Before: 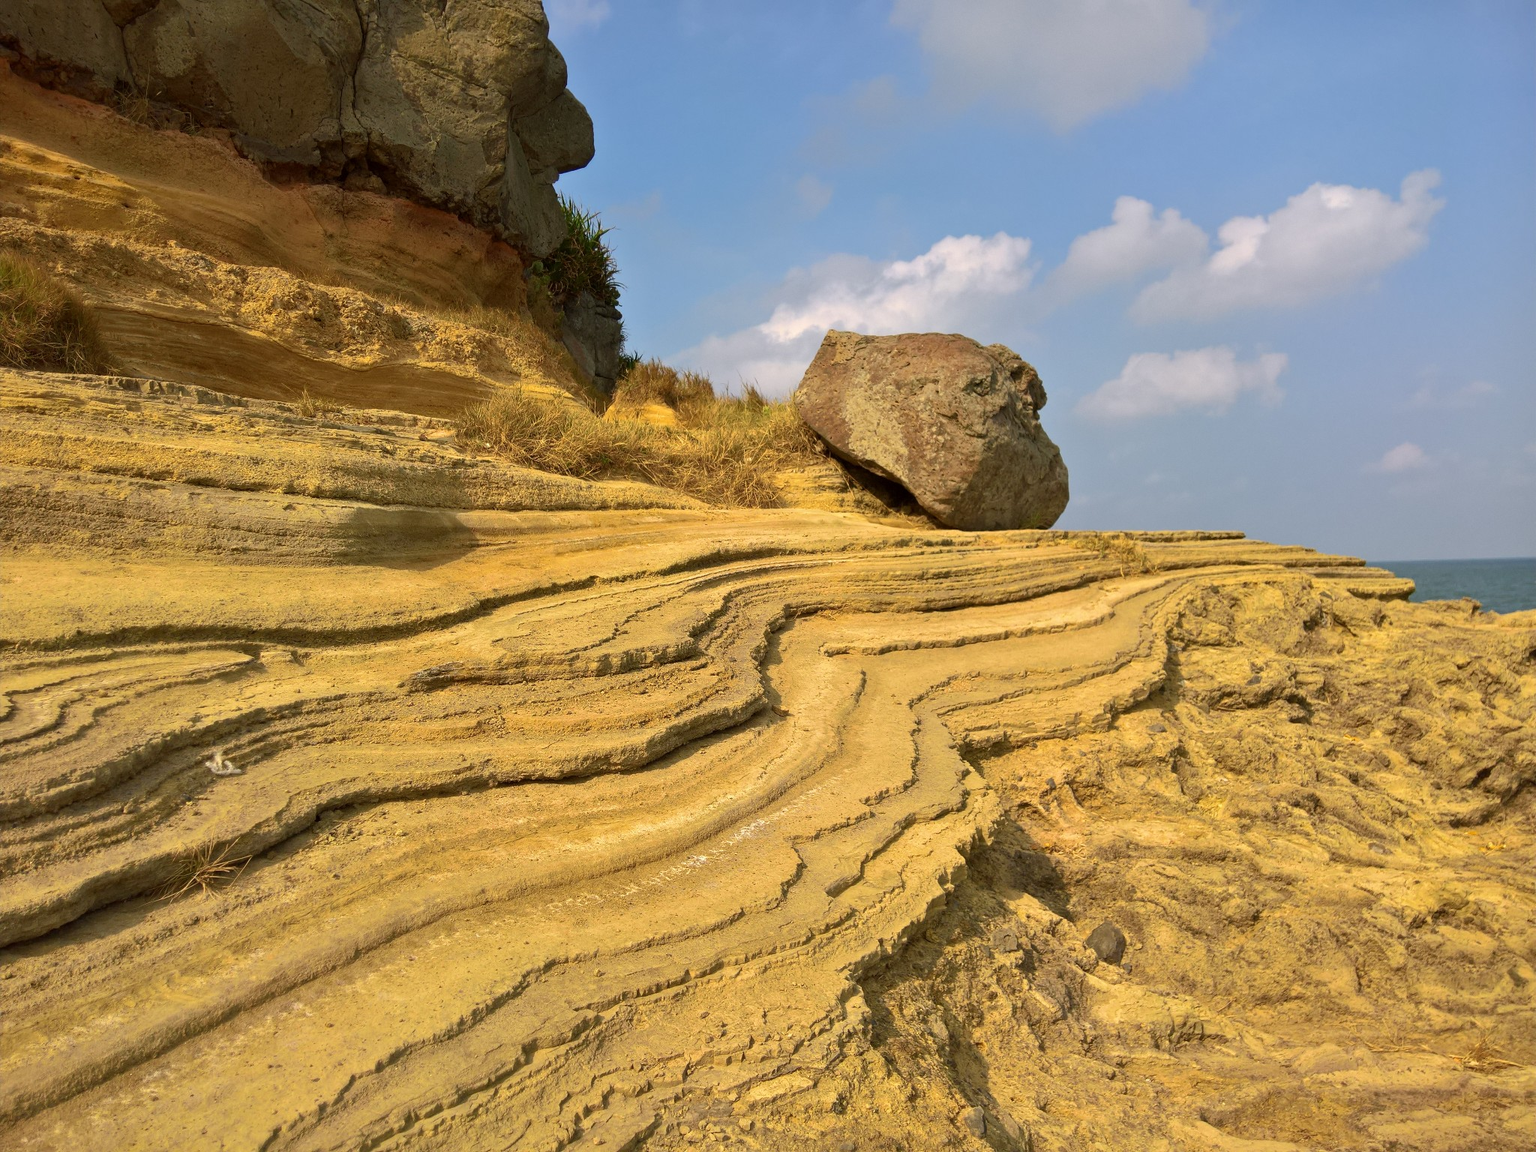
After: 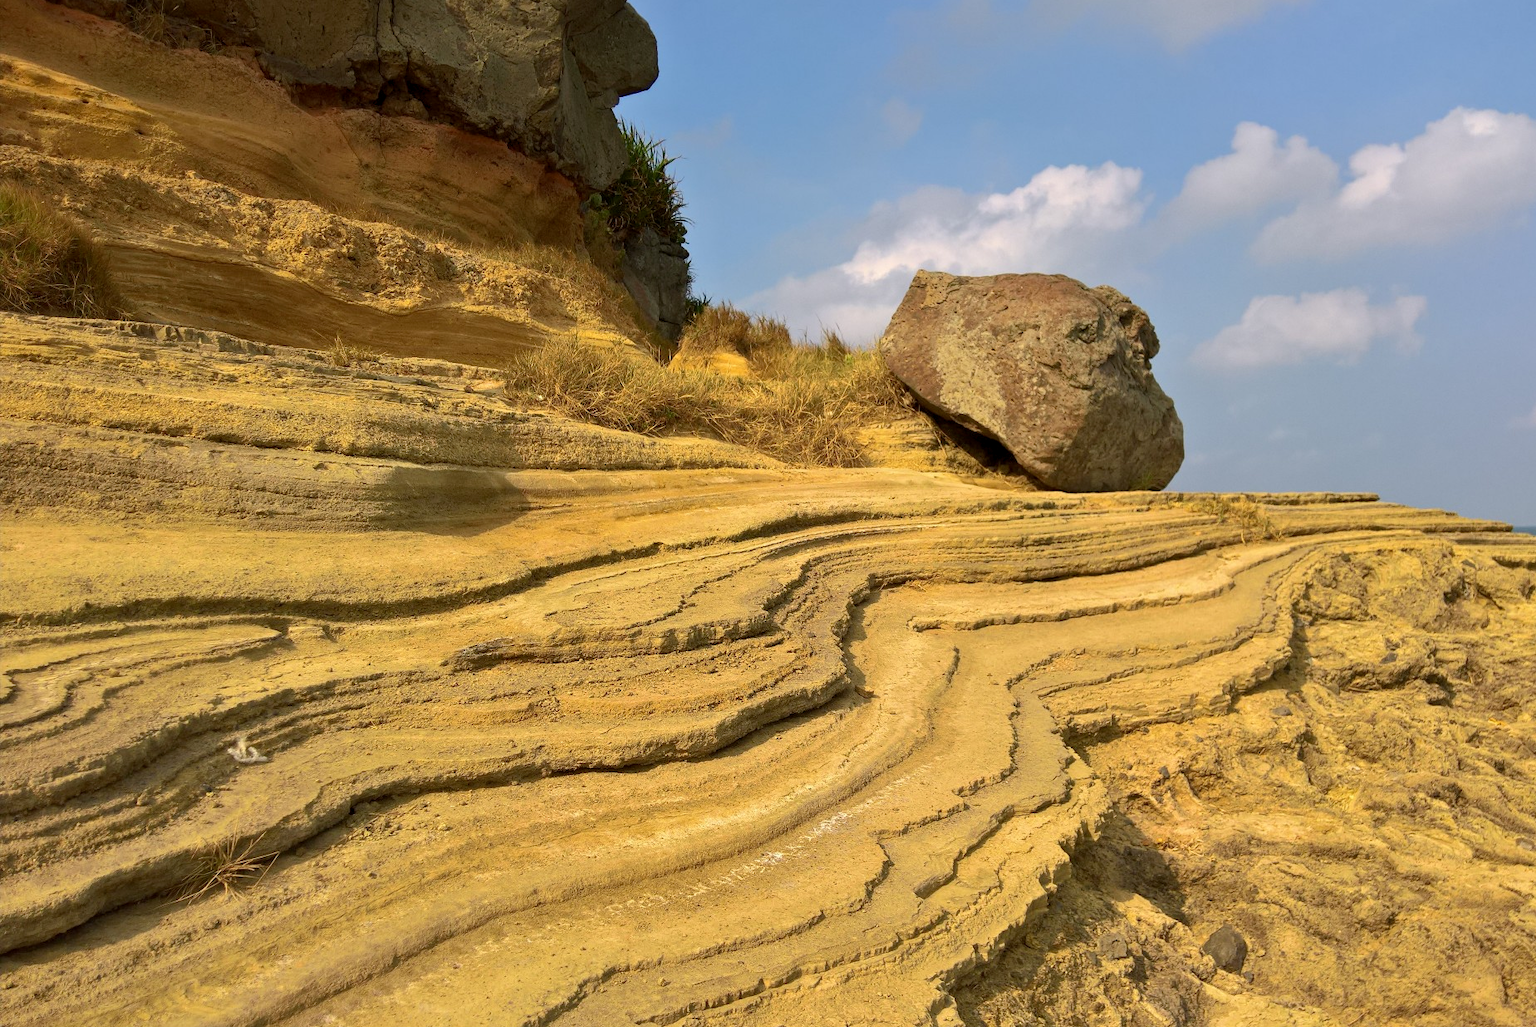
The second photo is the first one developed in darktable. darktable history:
crop: top 7.49%, right 9.717%, bottom 11.943%
exposure: black level correction 0.002, compensate highlight preservation false
